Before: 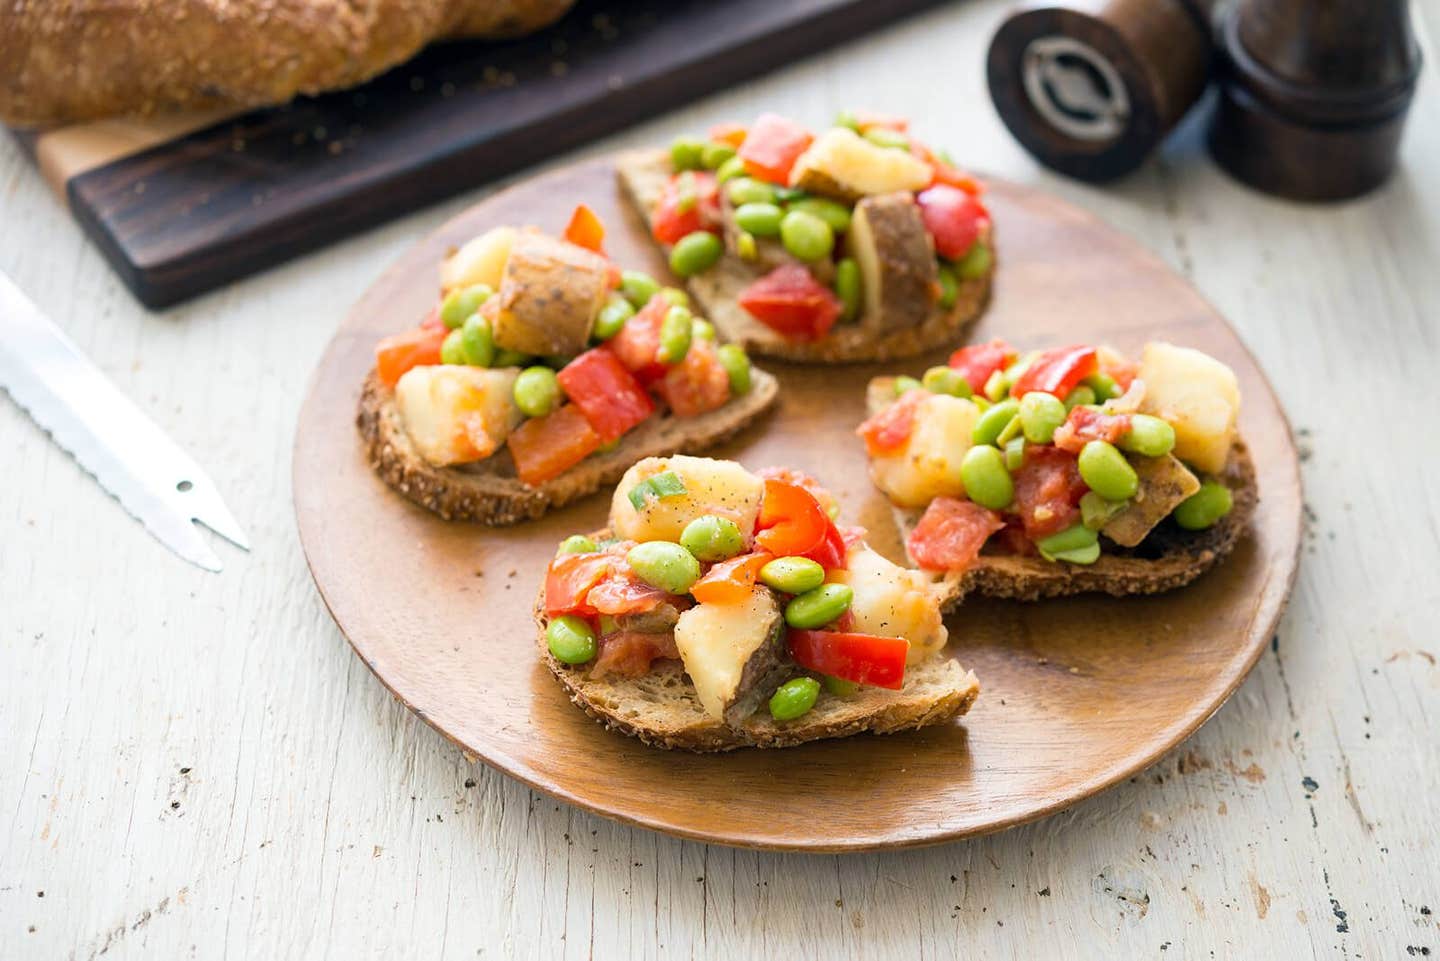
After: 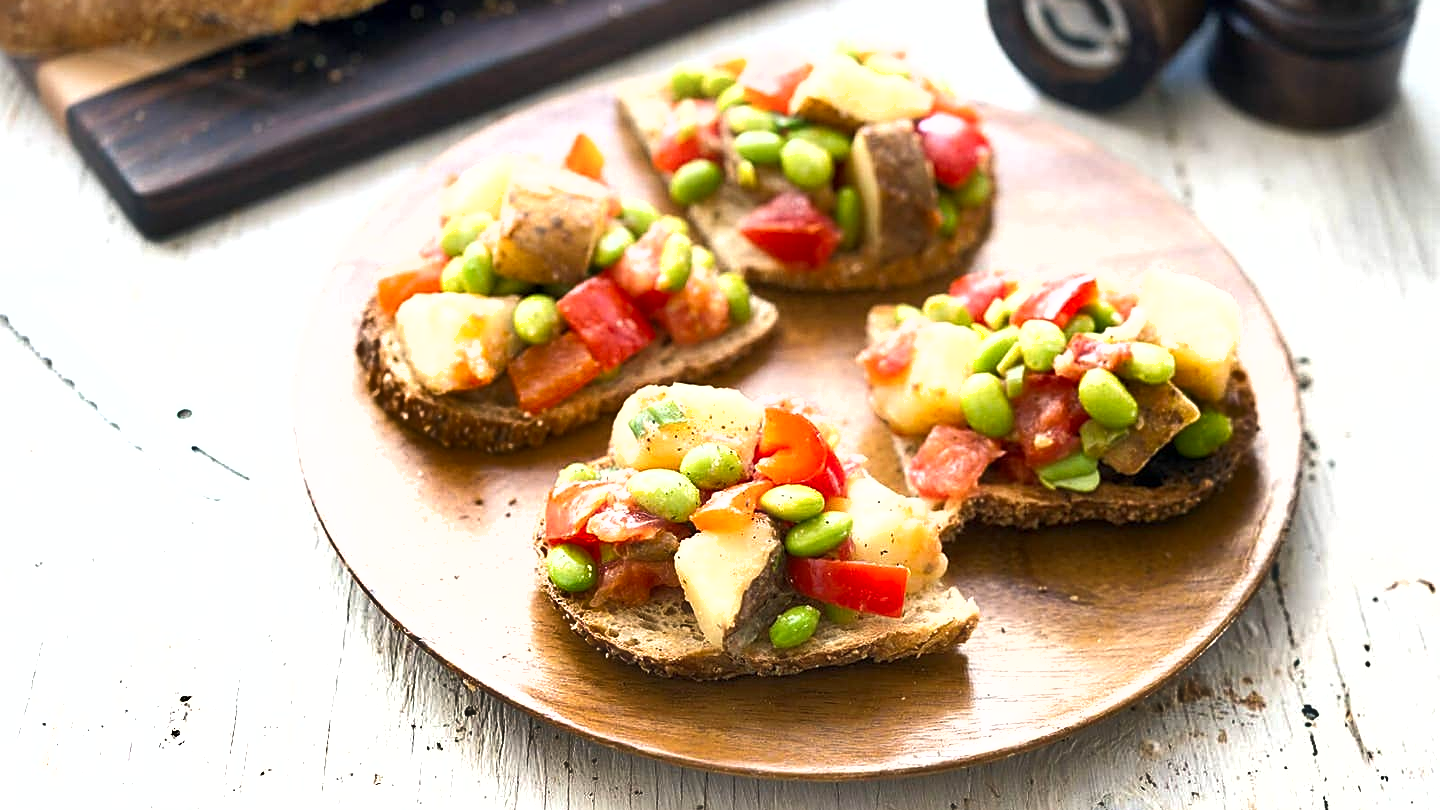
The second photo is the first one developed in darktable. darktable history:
exposure: black level correction 0.001, exposure 0.498 EV, compensate exposure bias true, compensate highlight preservation false
crop: top 7.577%, bottom 8.032%
sharpen: on, module defaults
shadows and highlights: radius 171.1, shadows 27.74, white point adjustment 3.08, highlights -68.43, highlights color adjustment 42.44%, soften with gaussian
haze removal: strength -0.097, compatibility mode true, adaptive false
